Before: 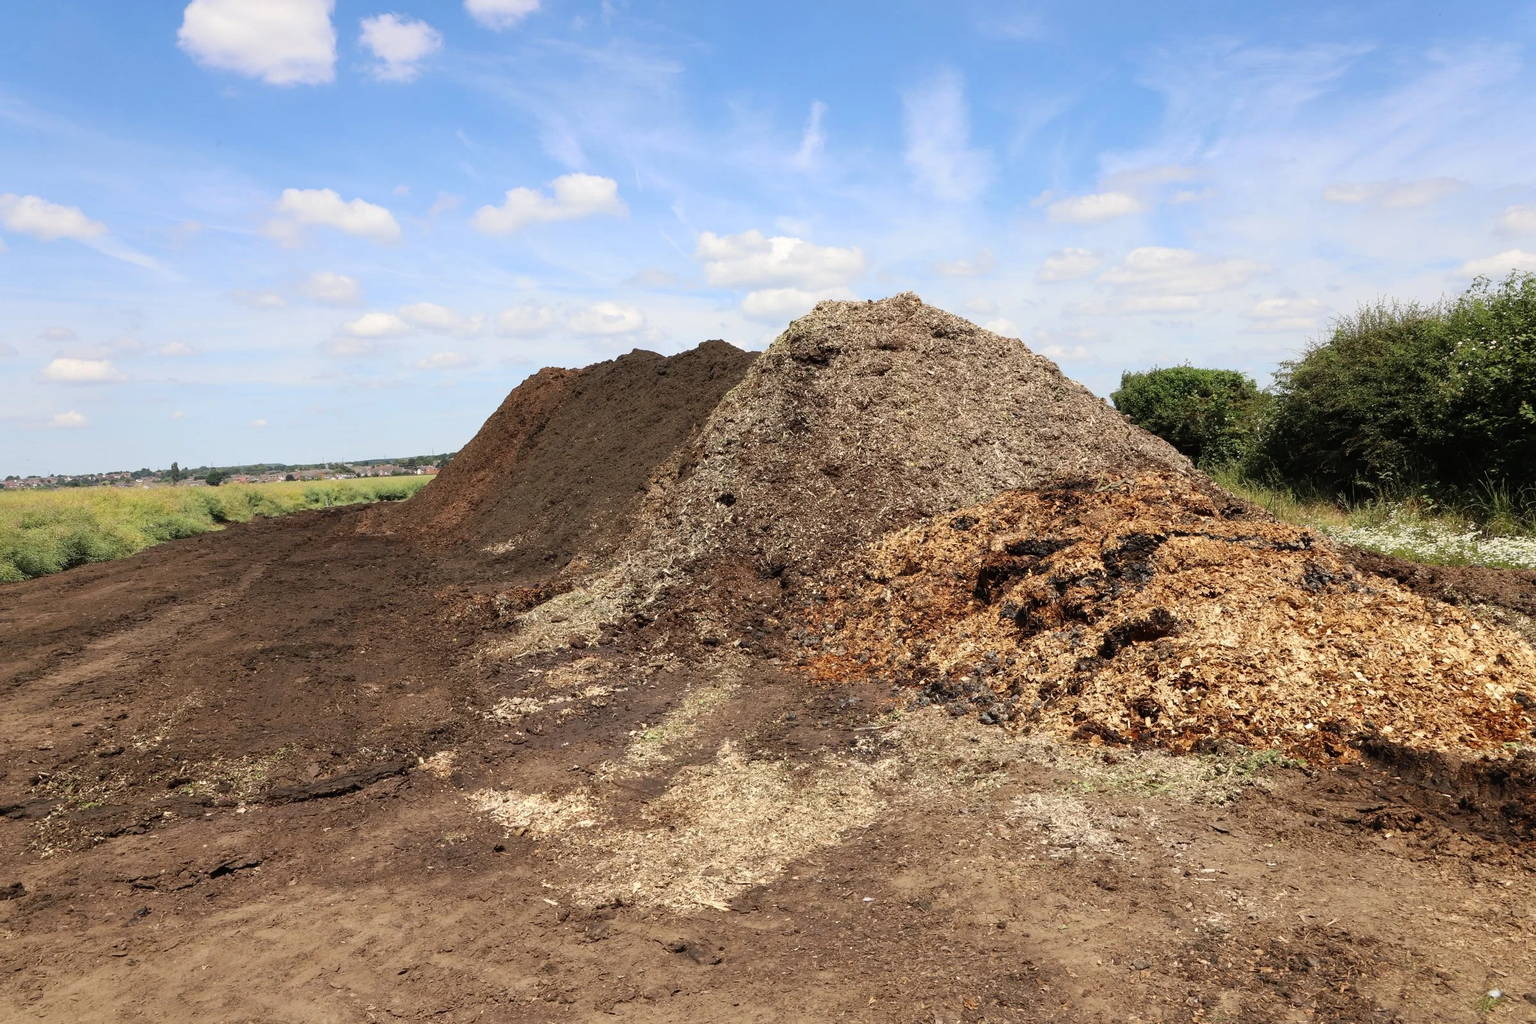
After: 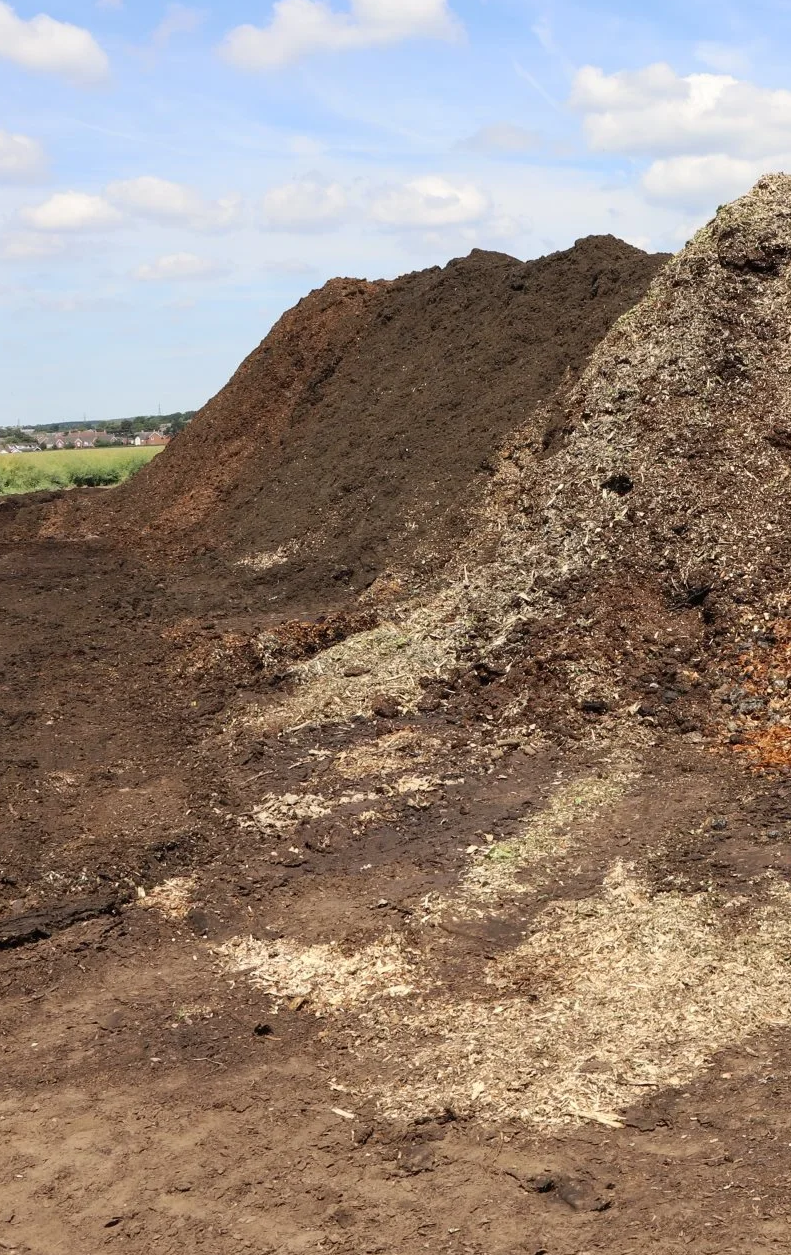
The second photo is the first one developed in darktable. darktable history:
crop and rotate: left 21.553%, top 18.556%, right 45.483%, bottom 2.968%
